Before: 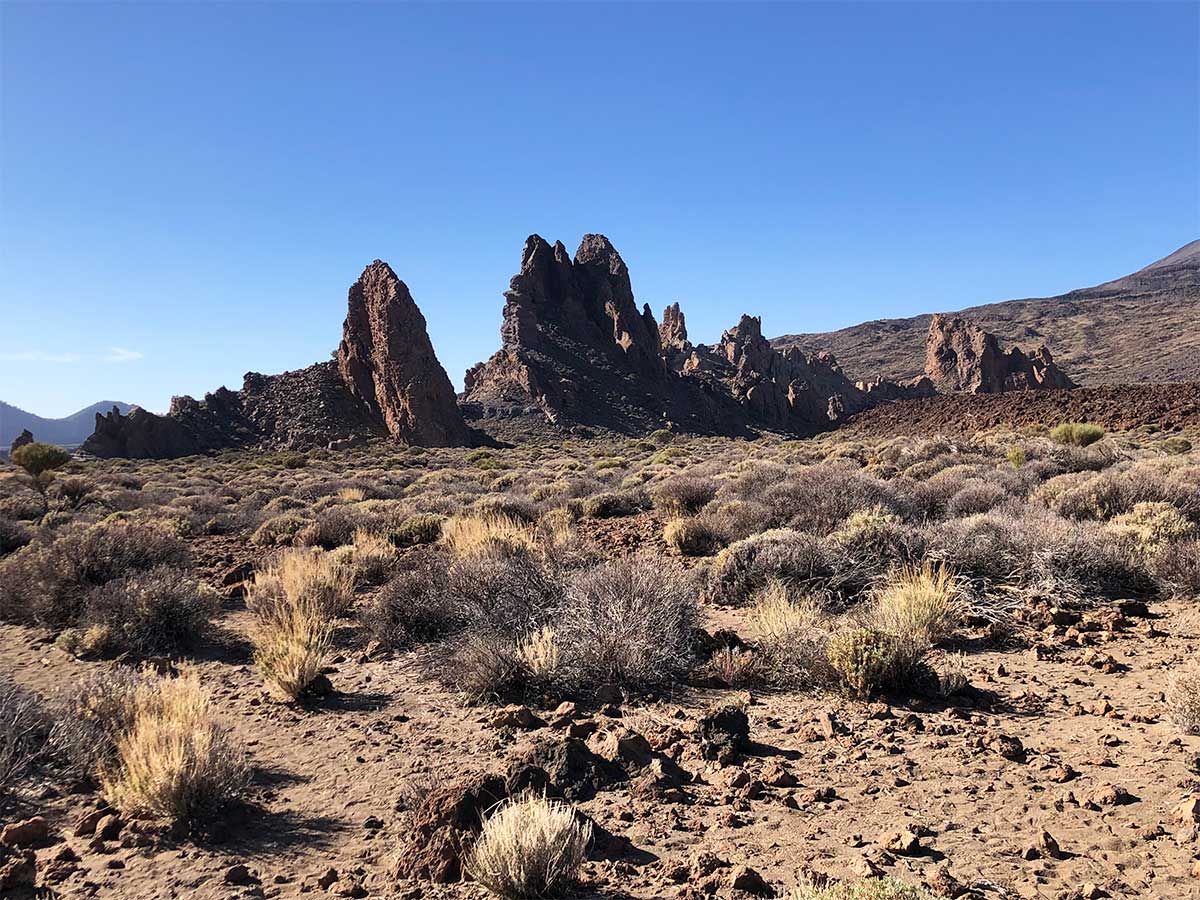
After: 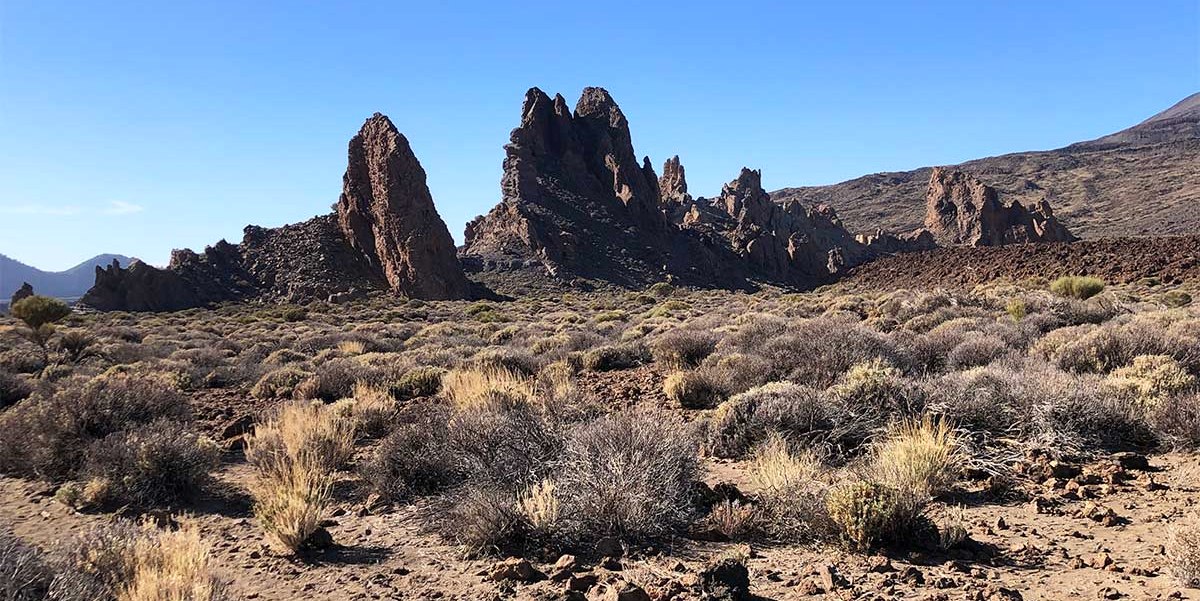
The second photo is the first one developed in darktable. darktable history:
color zones: curves: ch0 [(0.068, 0.464) (0.25, 0.5) (0.48, 0.508) (0.75, 0.536) (0.886, 0.476) (0.967, 0.456)]; ch1 [(0.066, 0.456) (0.25, 0.5) (0.616, 0.508) (0.746, 0.56) (0.934, 0.444)]
crop: top 16.384%, bottom 16.749%
